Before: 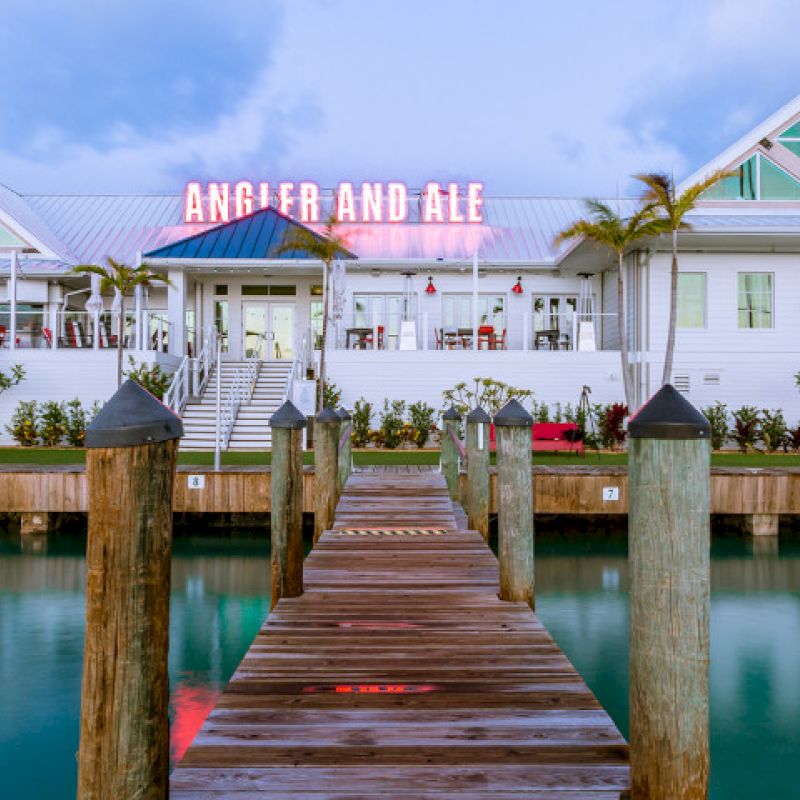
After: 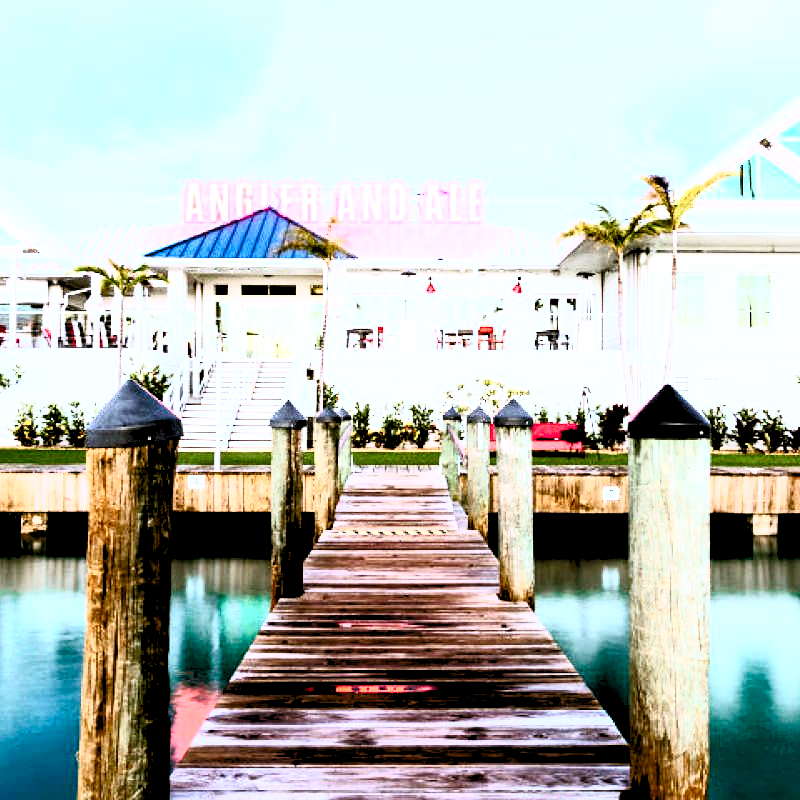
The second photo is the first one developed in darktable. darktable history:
contrast brightness saturation: contrast 0.948, brightness 0.2
levels: levels [0.093, 0.434, 0.988]
tone equalizer: -8 EV -0.78 EV, -7 EV -0.733 EV, -6 EV -0.606 EV, -5 EV -0.369 EV, -3 EV 0.387 EV, -2 EV 0.6 EV, -1 EV 0.688 EV, +0 EV 0.759 EV, mask exposure compensation -0.494 EV
